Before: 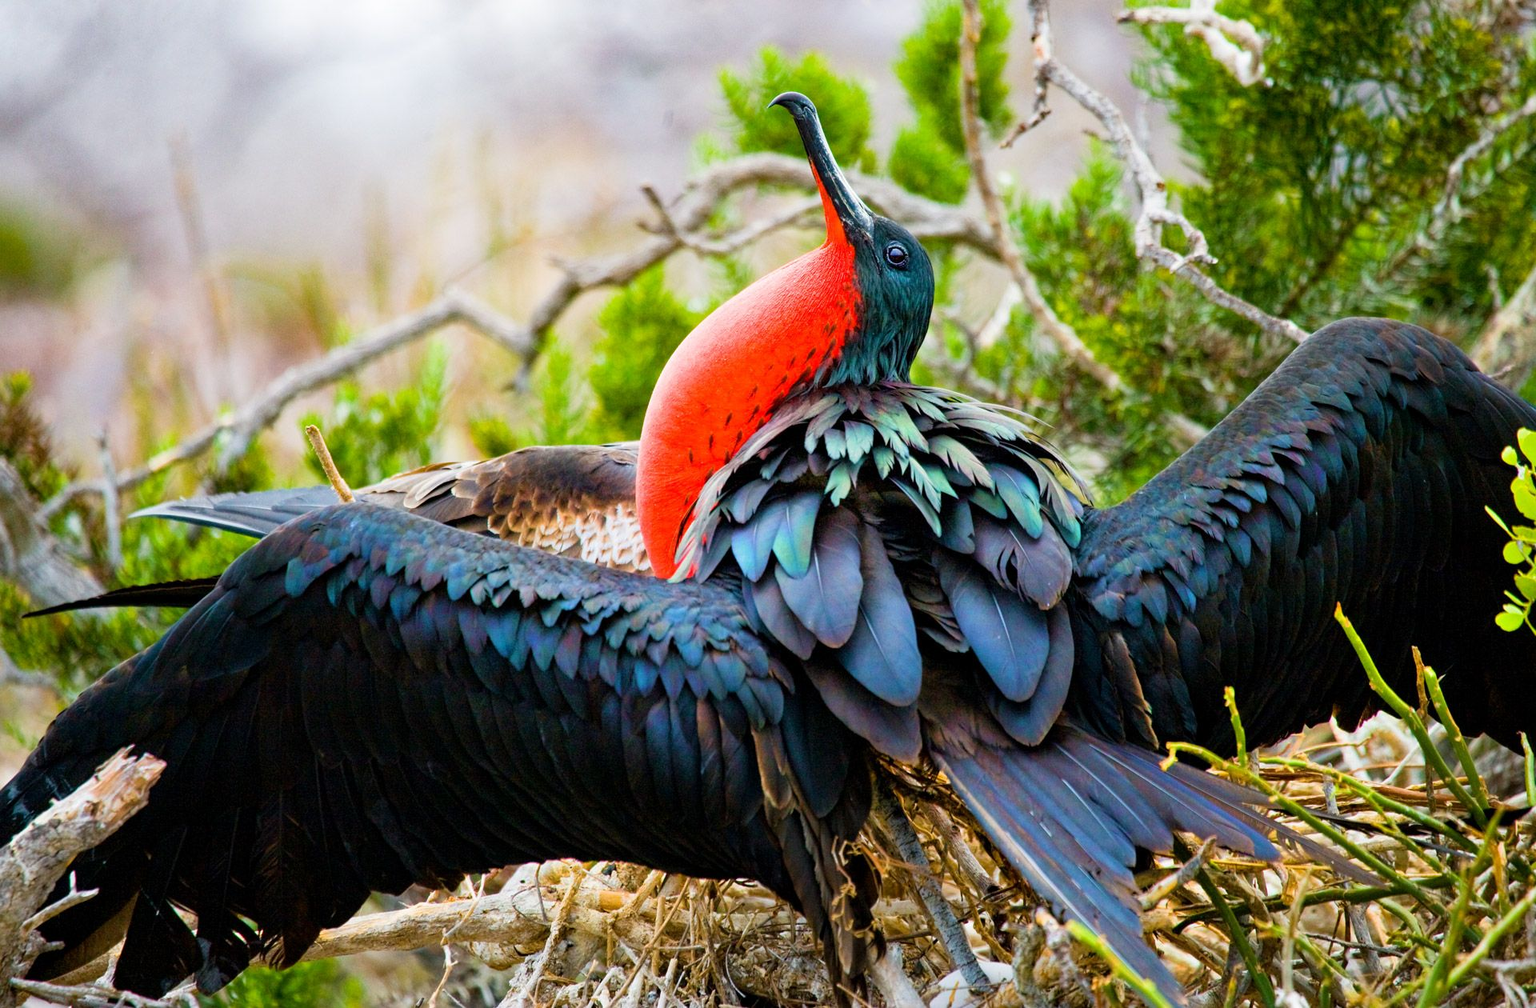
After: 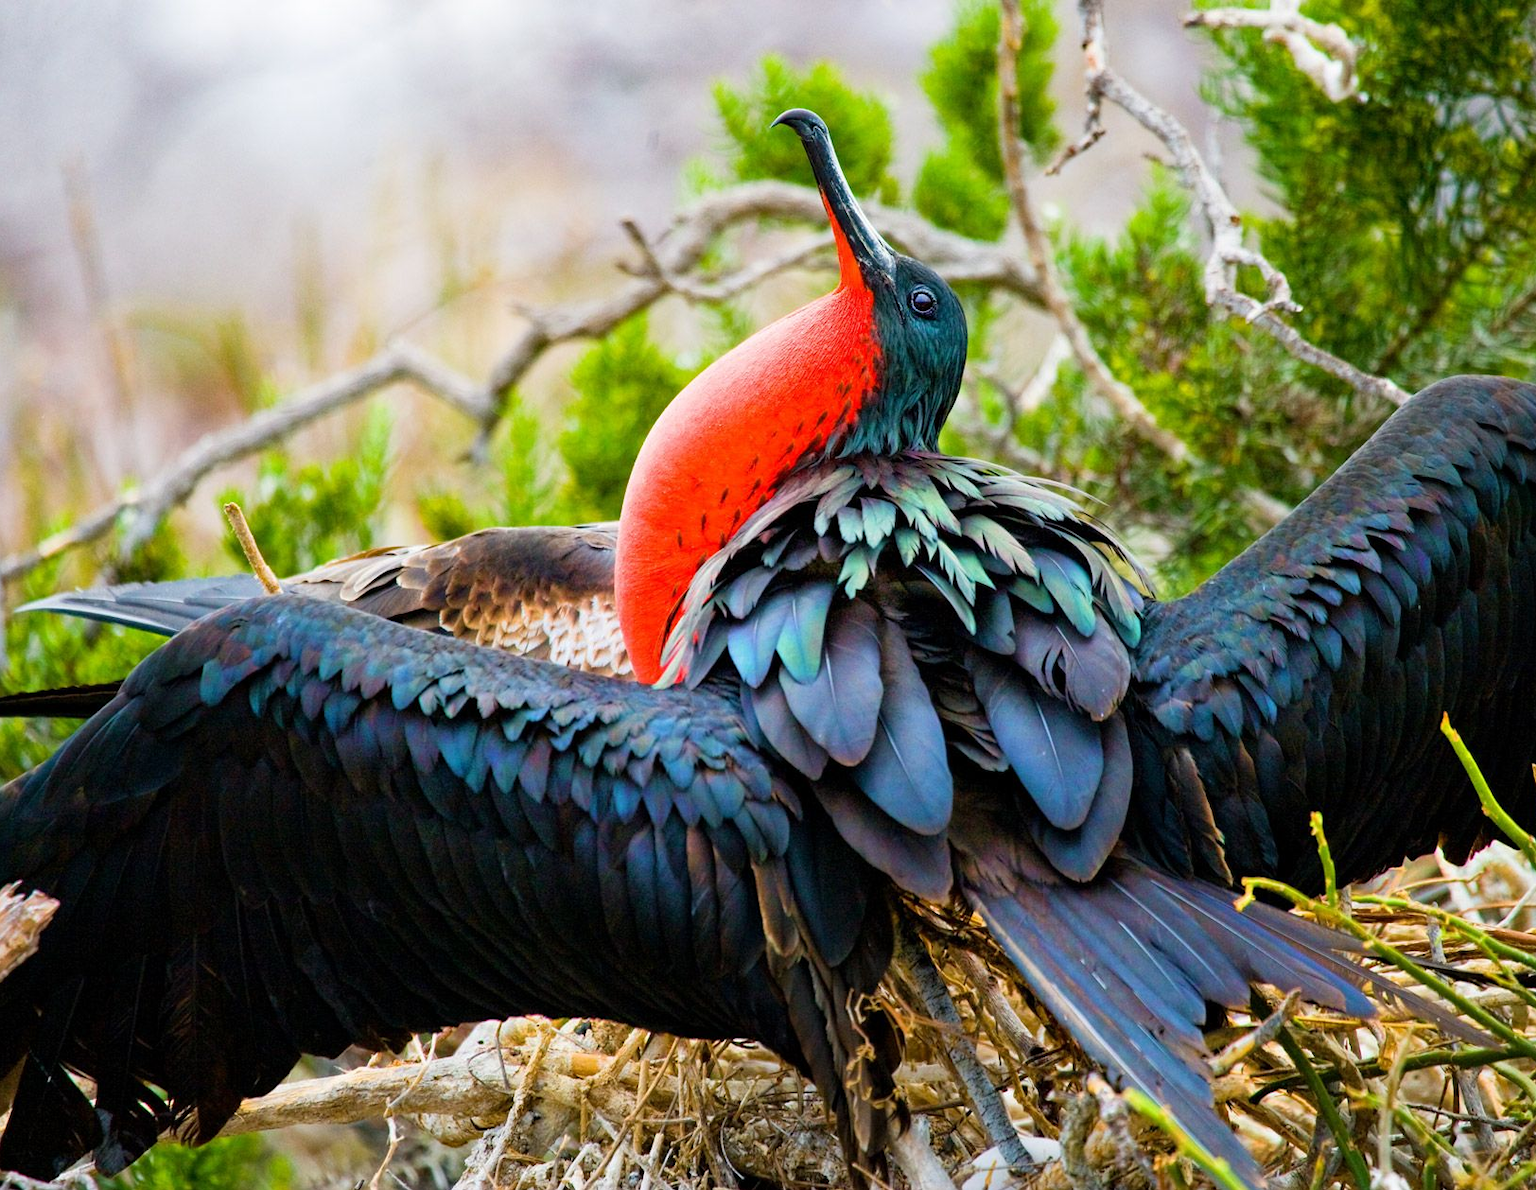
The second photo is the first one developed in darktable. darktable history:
crop: left 7.554%, right 7.82%
